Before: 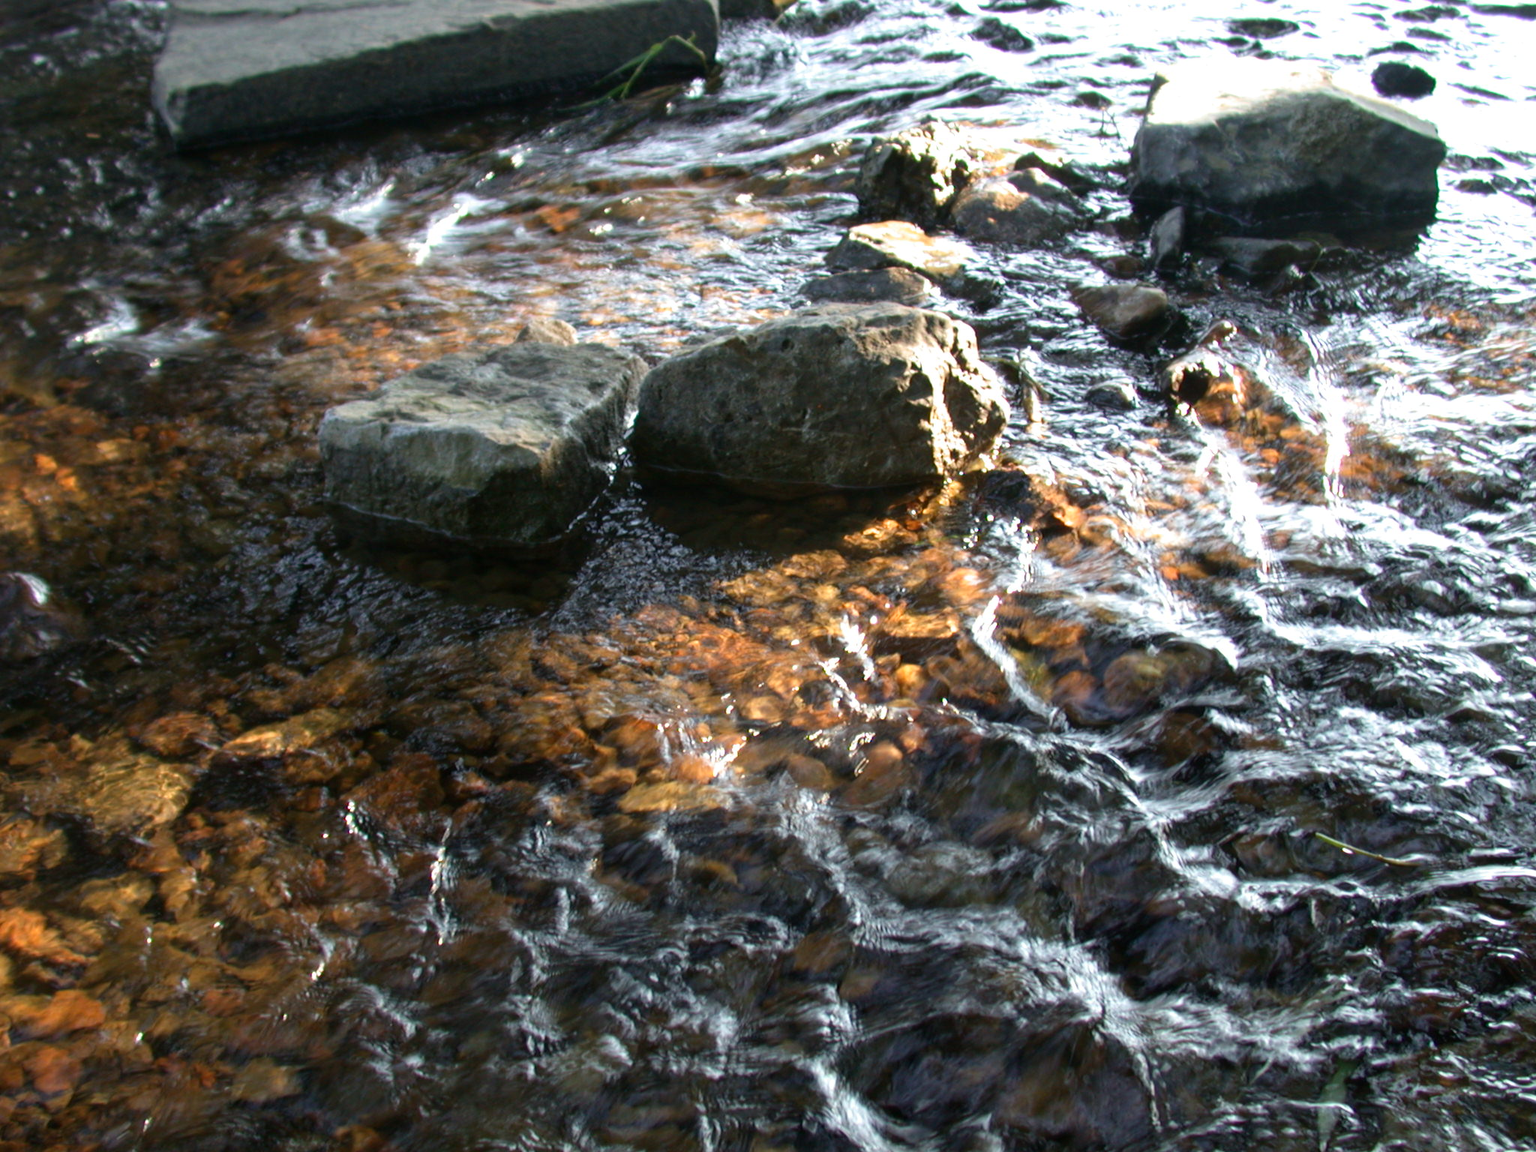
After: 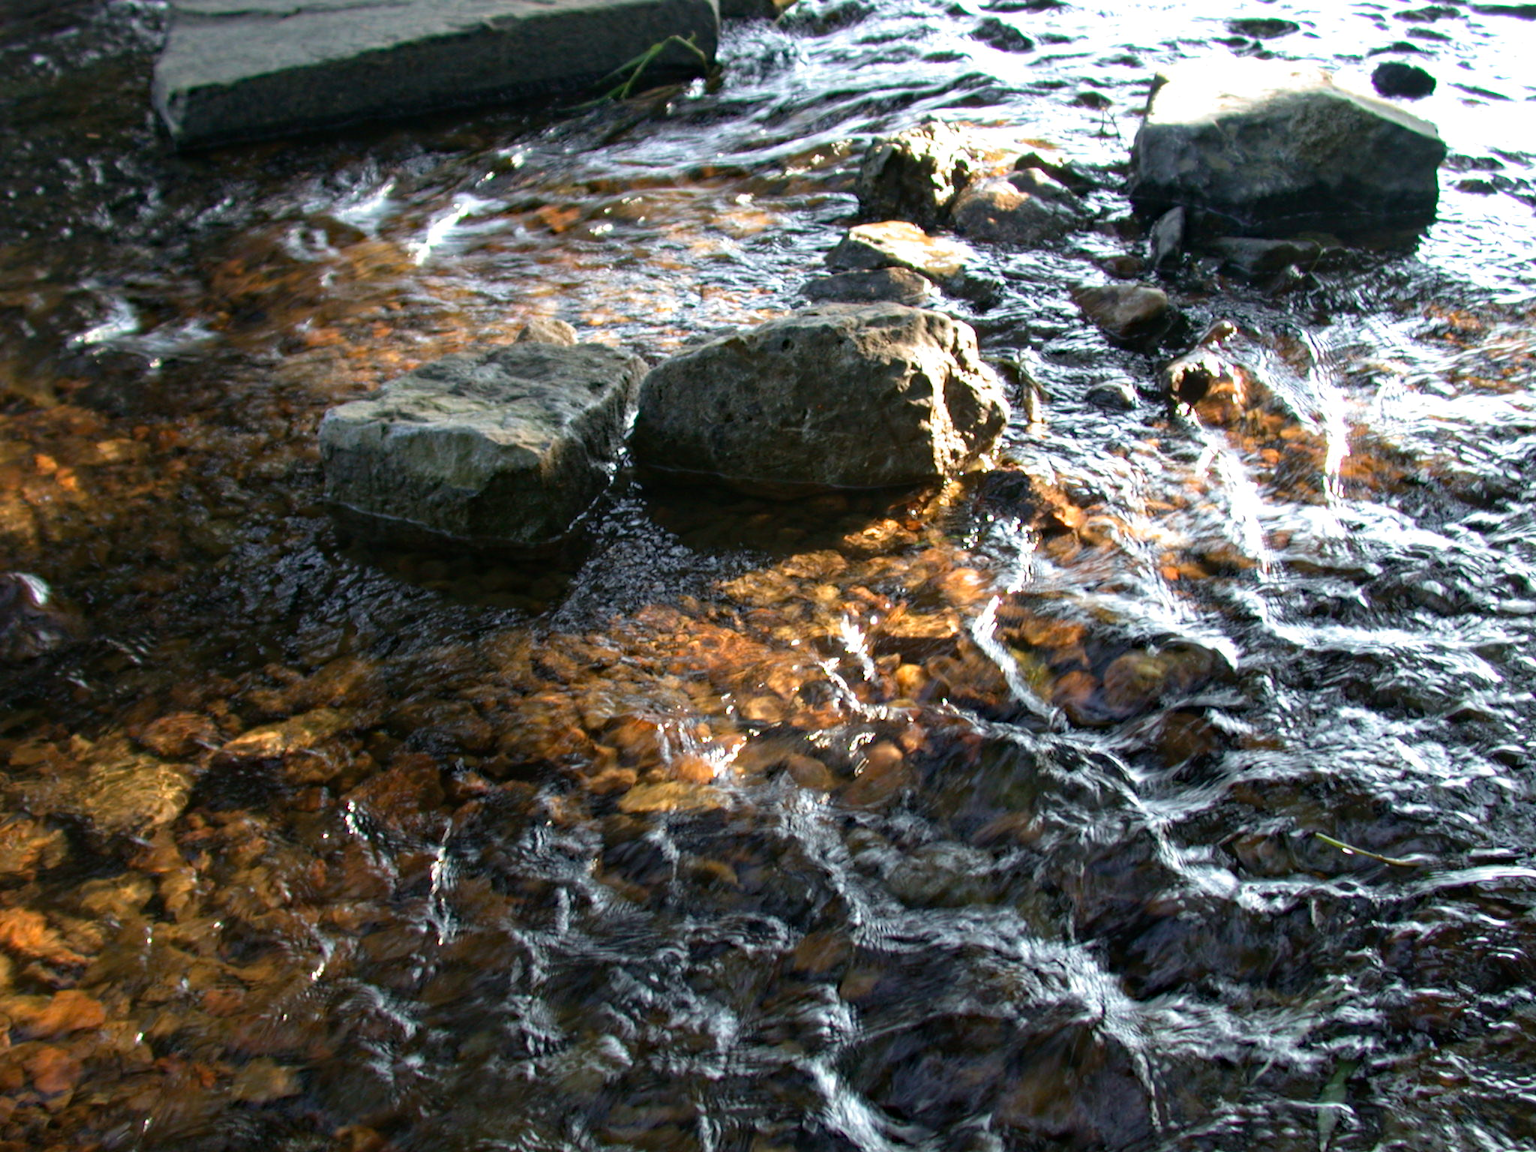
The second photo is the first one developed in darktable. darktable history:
haze removal: strength 0.26, distance 0.255, compatibility mode true, adaptive false
exposure: compensate highlight preservation false
